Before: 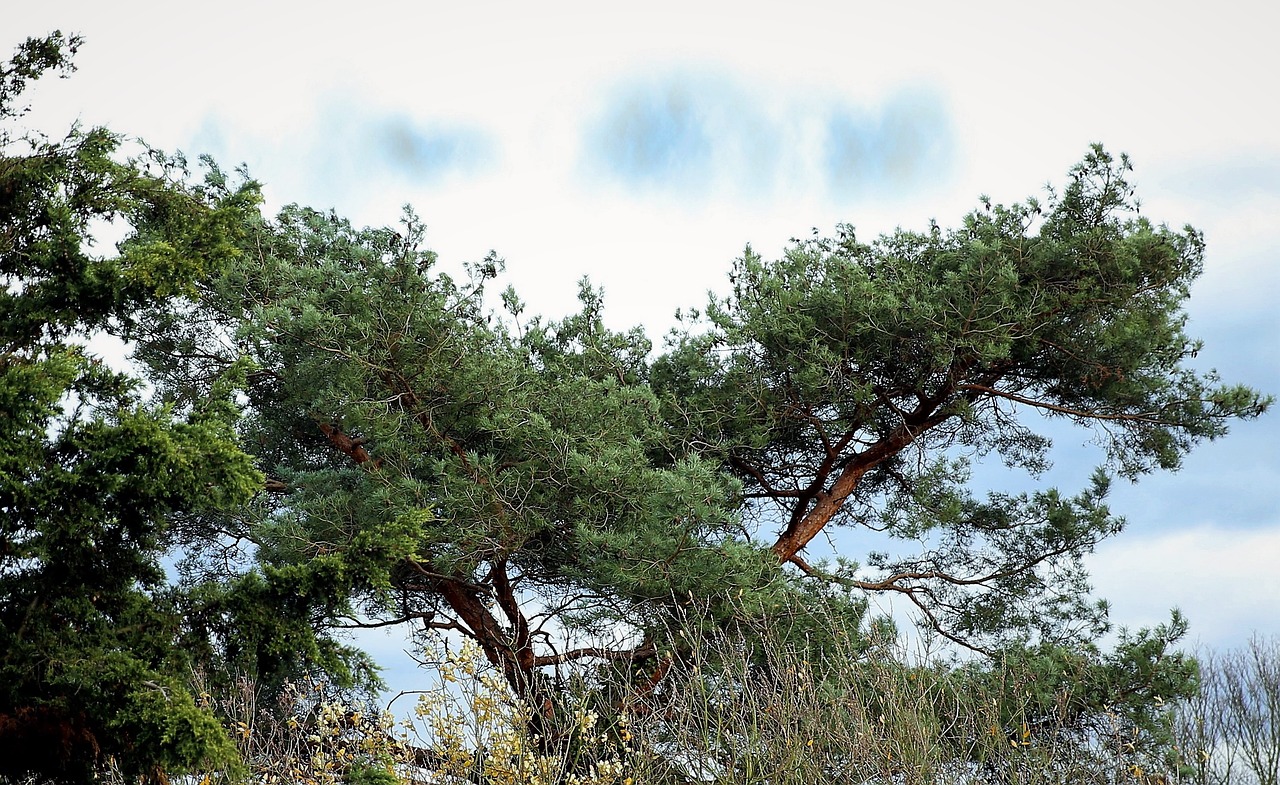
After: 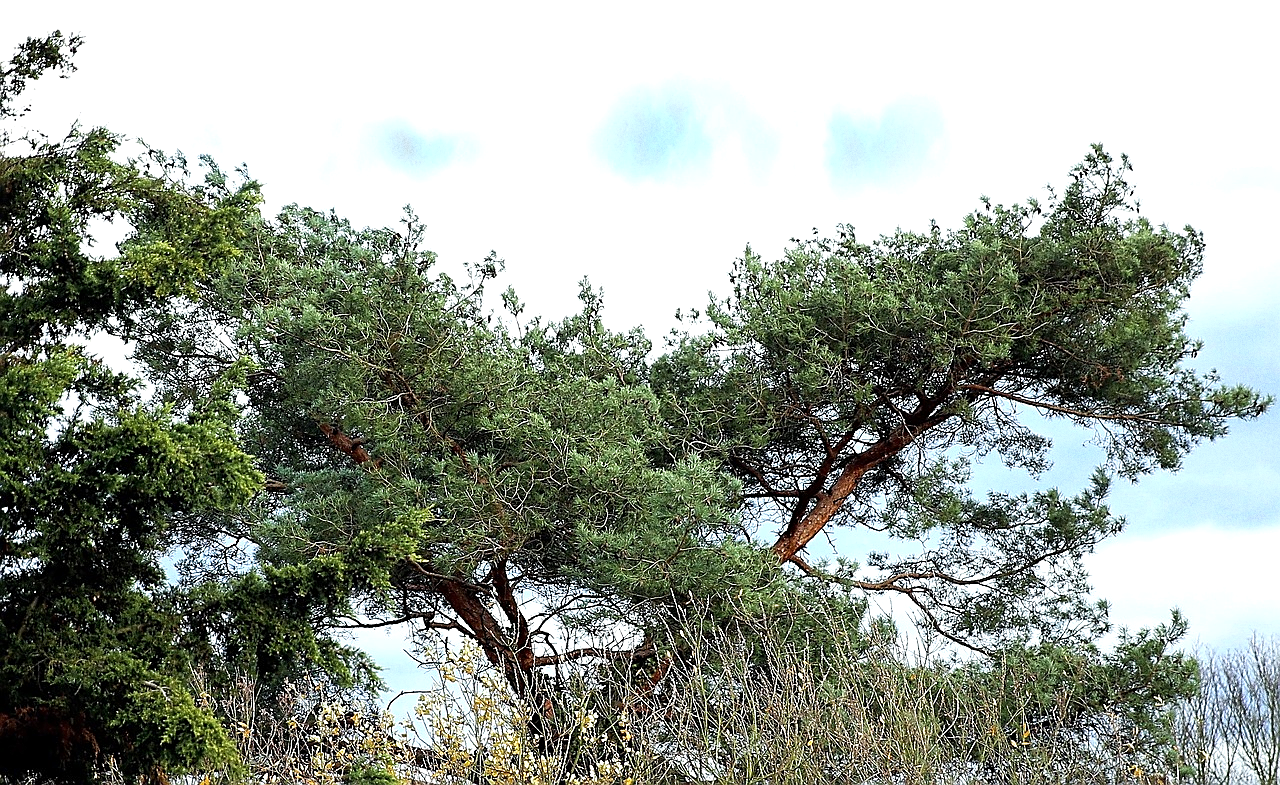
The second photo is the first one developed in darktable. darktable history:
exposure: exposure 0.507 EV, compensate highlight preservation false
sharpen: on, module defaults
grain: coarseness 10.62 ISO, strength 55.56%
